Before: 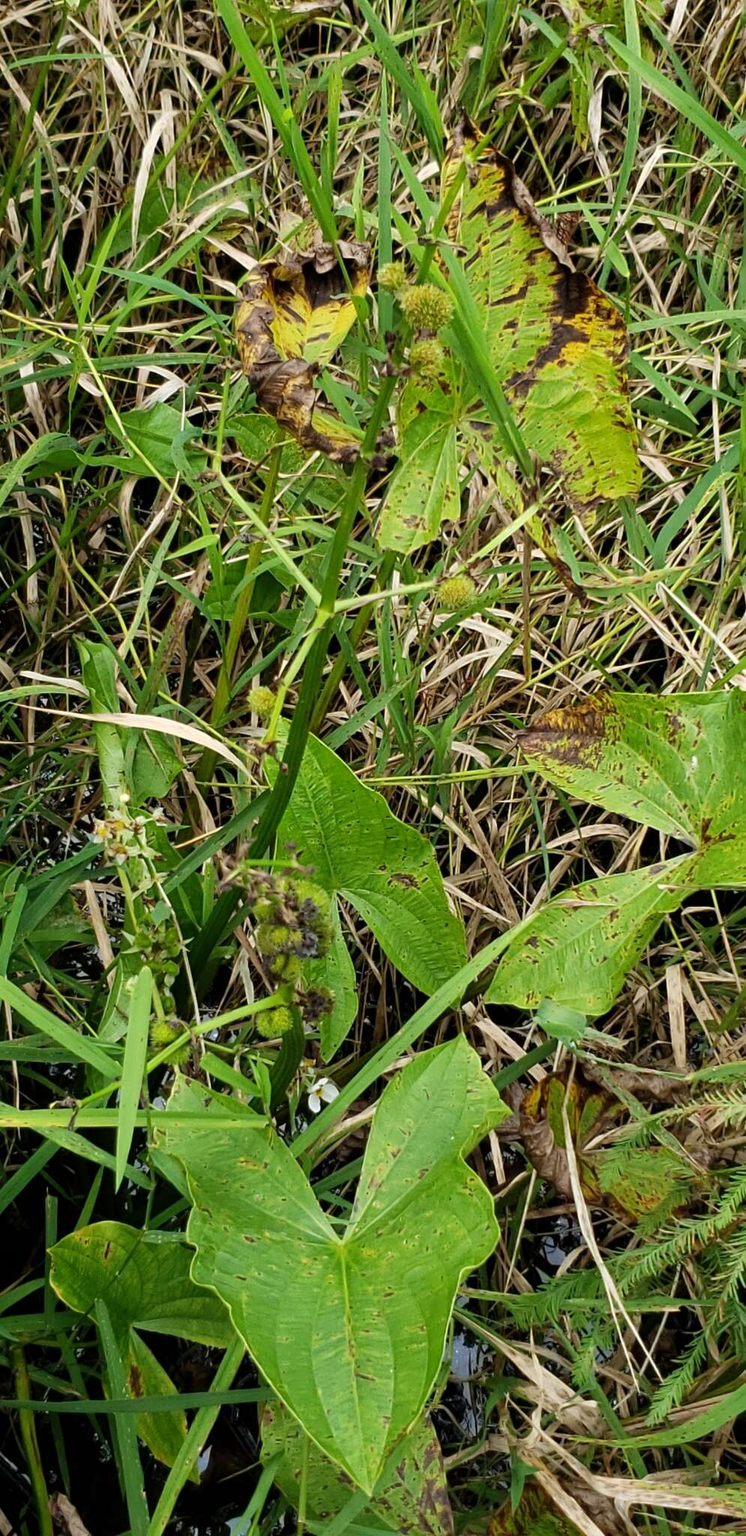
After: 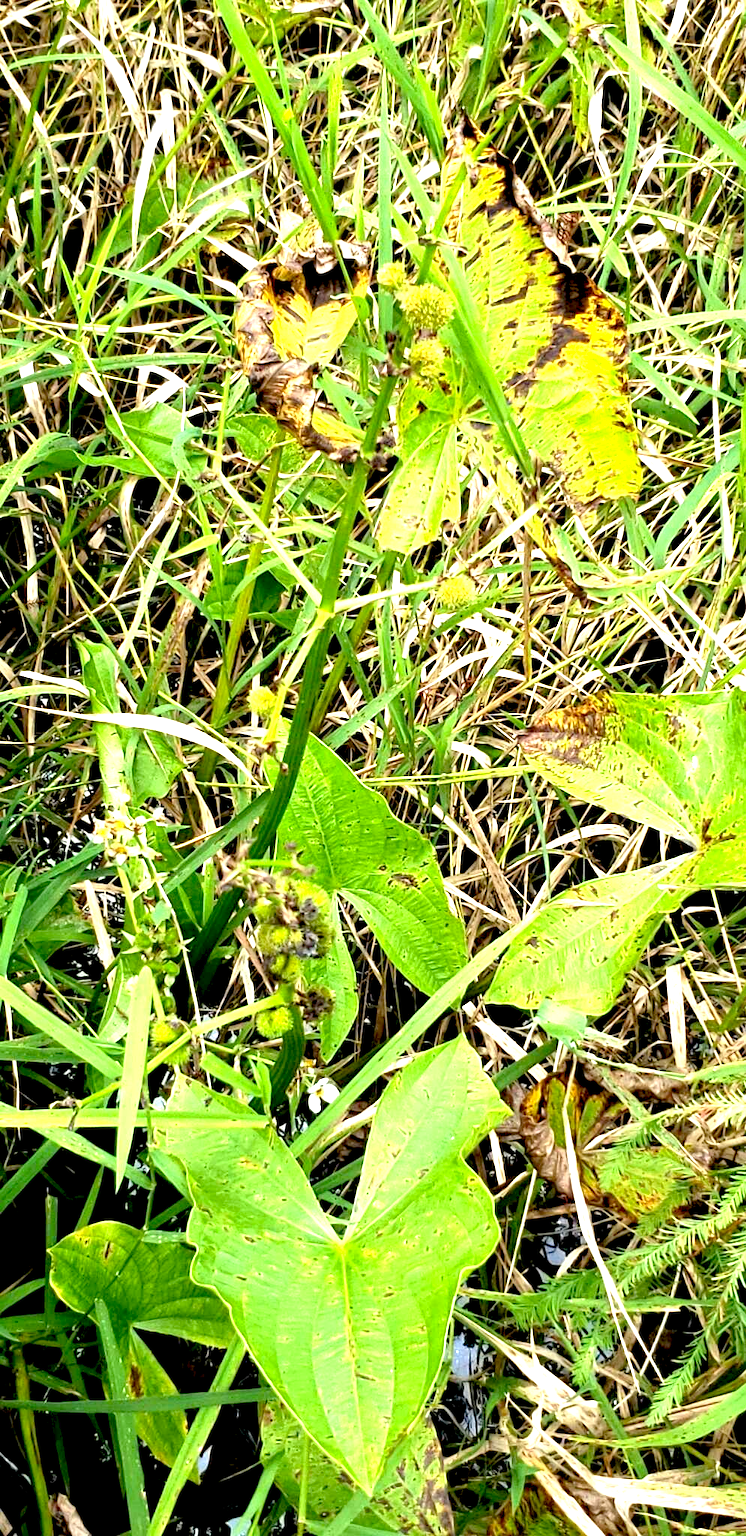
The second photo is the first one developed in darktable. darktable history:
exposure: black level correction 0.009, exposure 1.425 EV, compensate highlight preservation false
levels: levels [0, 0.474, 0.947]
